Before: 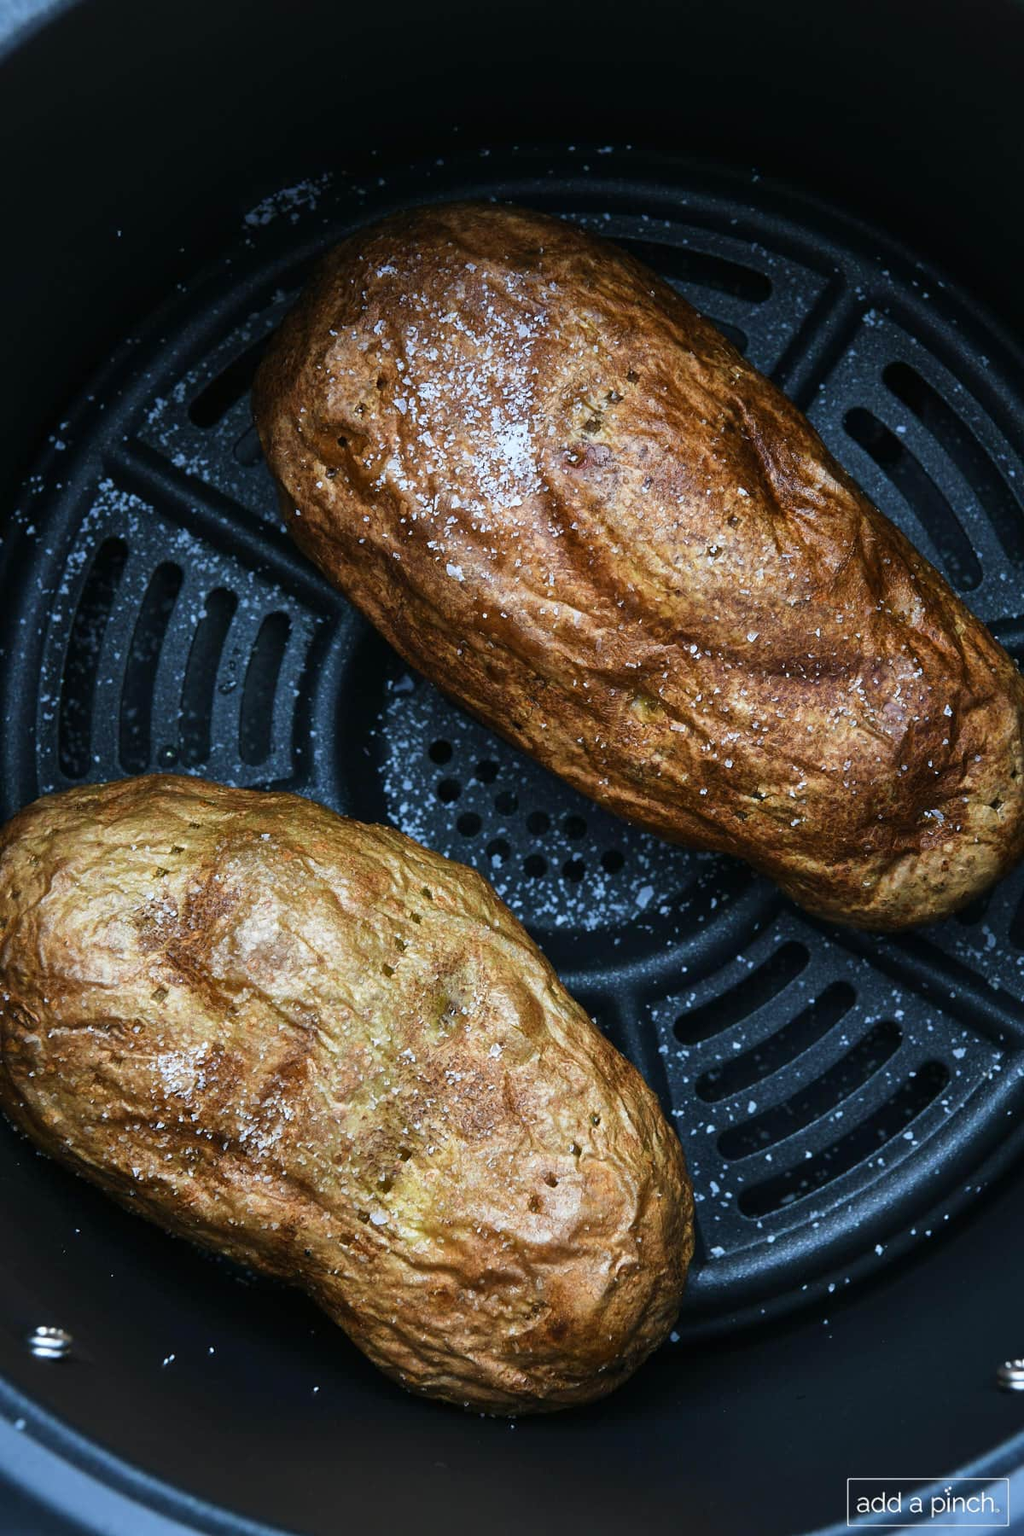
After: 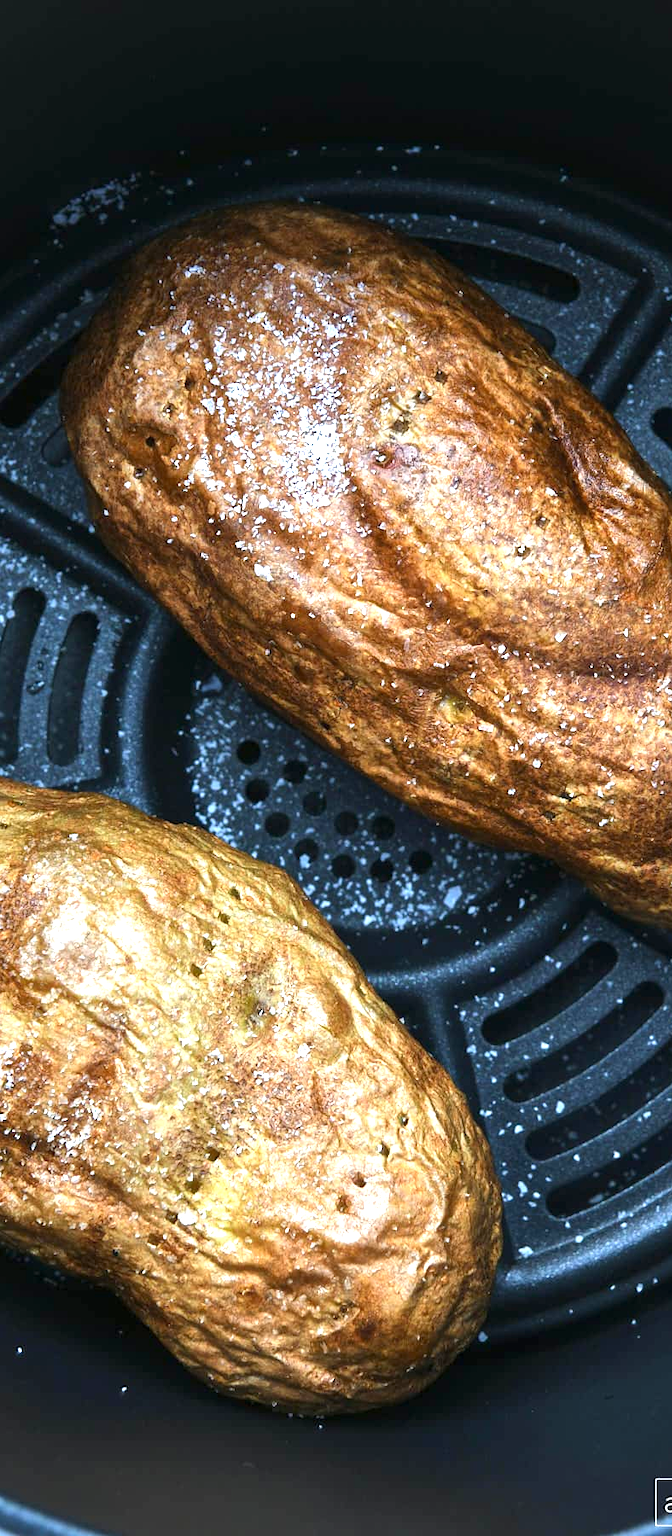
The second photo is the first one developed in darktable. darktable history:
exposure: exposure 1 EV, compensate exposure bias true, compensate highlight preservation false
crop and rotate: left 18.781%, right 15.487%
